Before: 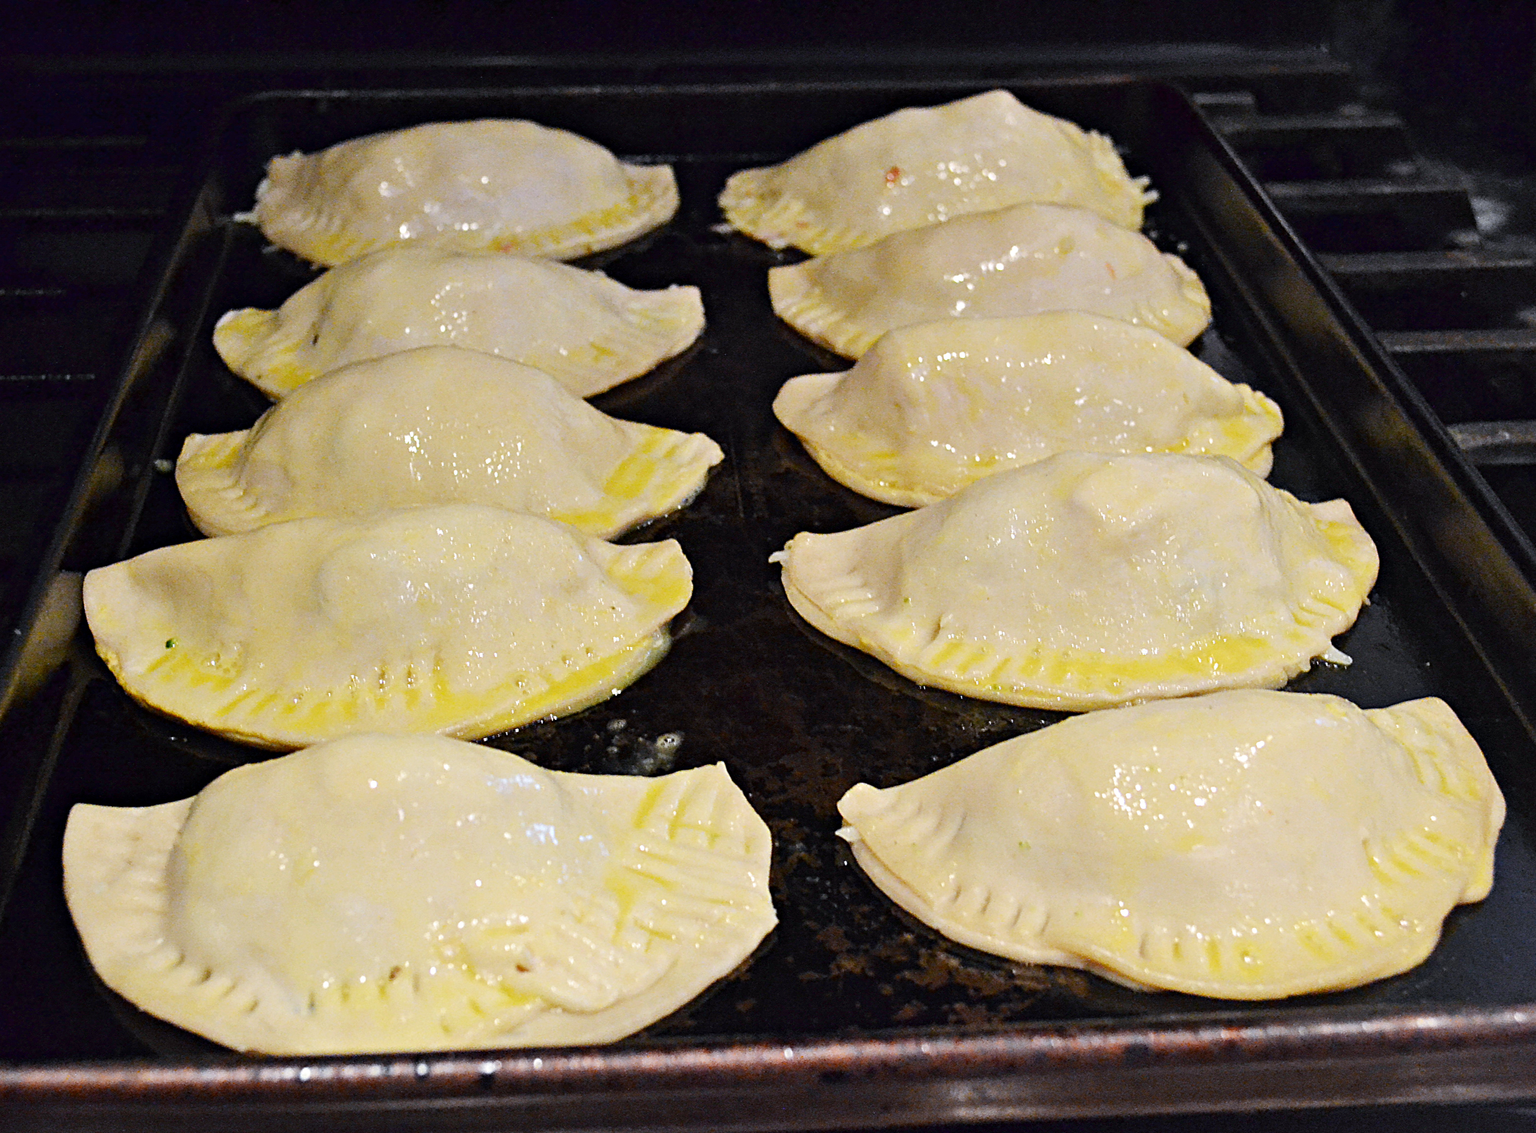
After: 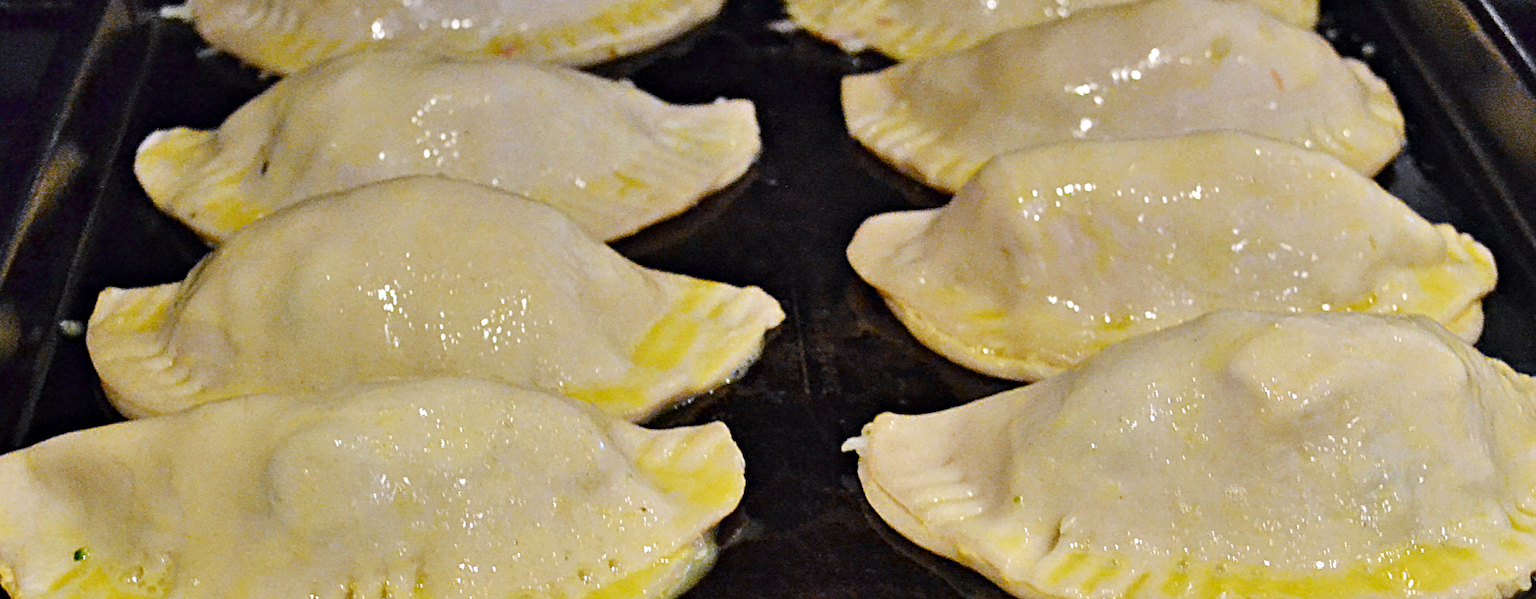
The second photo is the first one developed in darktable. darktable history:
crop: left 7.036%, top 18.398%, right 14.379%, bottom 40.043%
shadows and highlights: soften with gaussian
